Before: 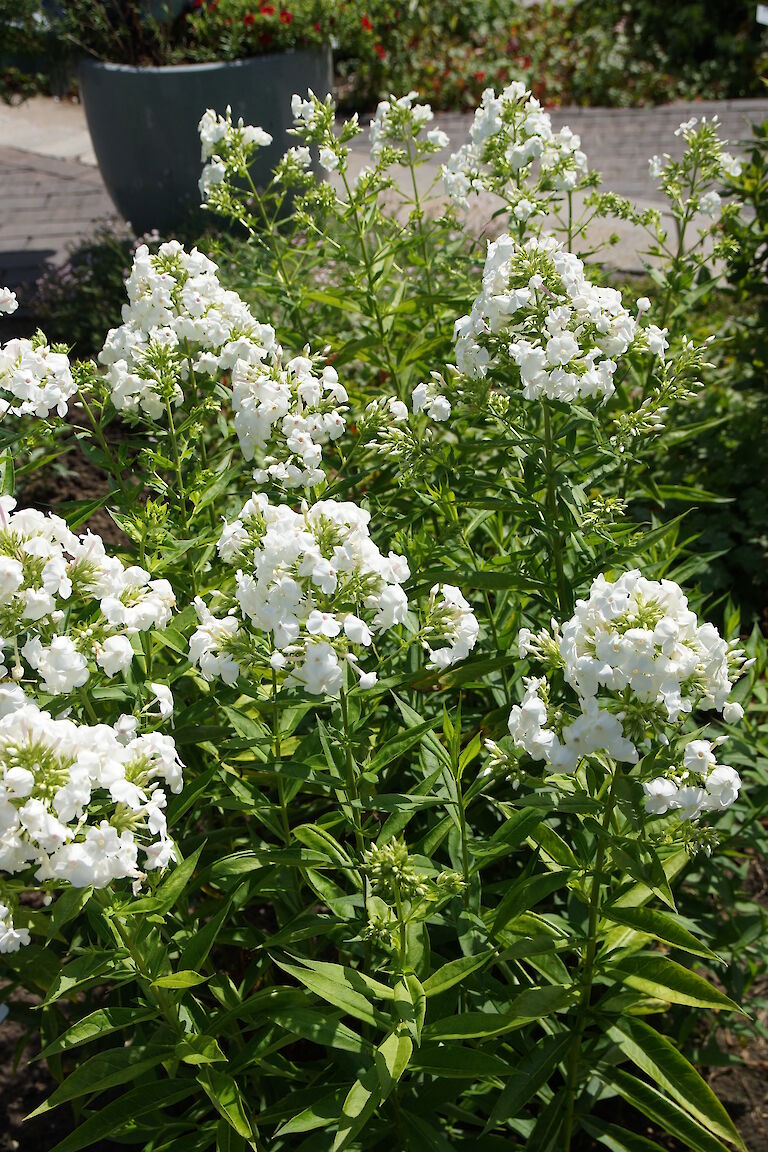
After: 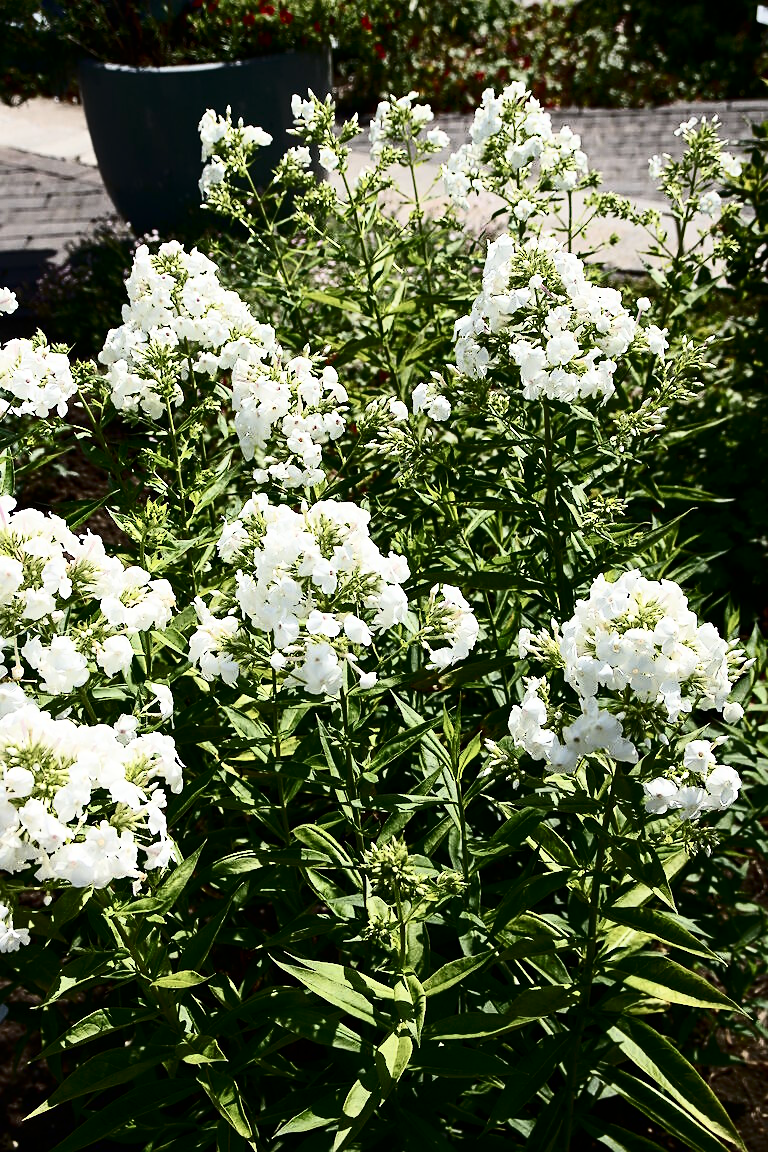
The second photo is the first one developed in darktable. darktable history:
contrast brightness saturation: contrast 0.5, saturation -0.1
sharpen: radius 1.864, amount 0.398, threshold 1.271
